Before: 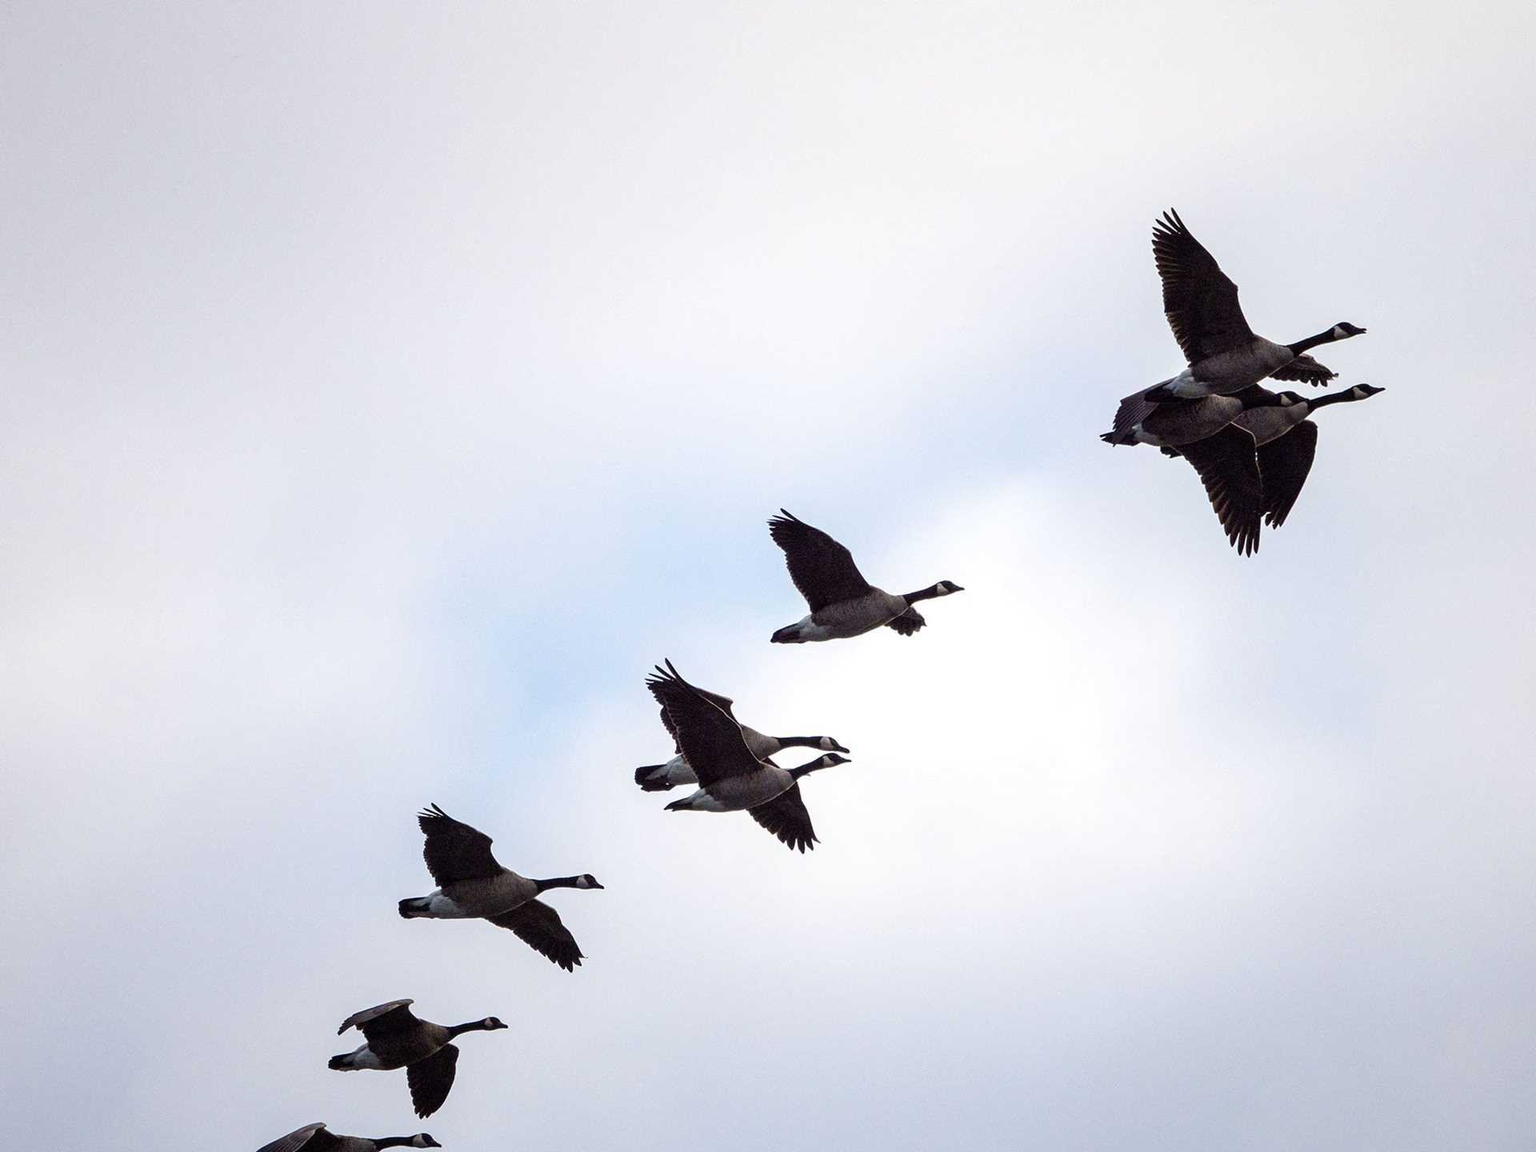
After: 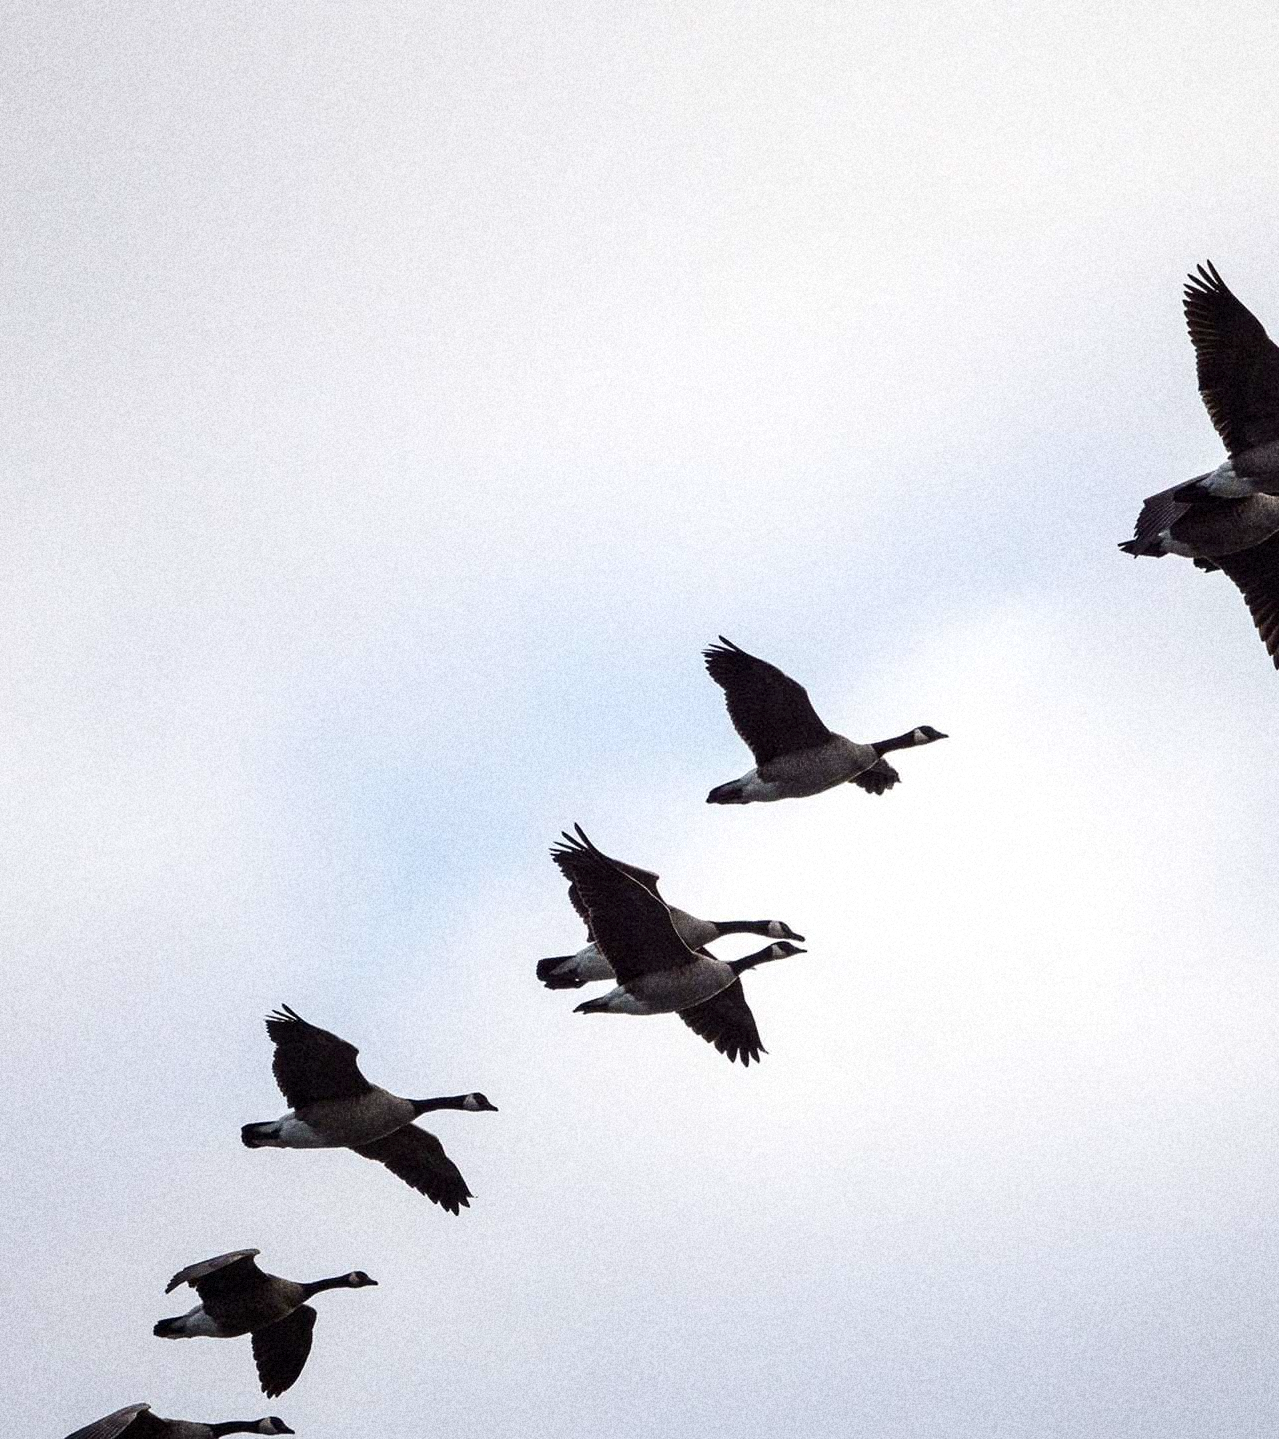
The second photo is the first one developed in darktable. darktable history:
crop and rotate: left 13.409%, right 19.924%
contrast brightness saturation: contrast 0.11, saturation -0.17
grain: coarseness 14.49 ISO, strength 48.04%, mid-tones bias 35%
